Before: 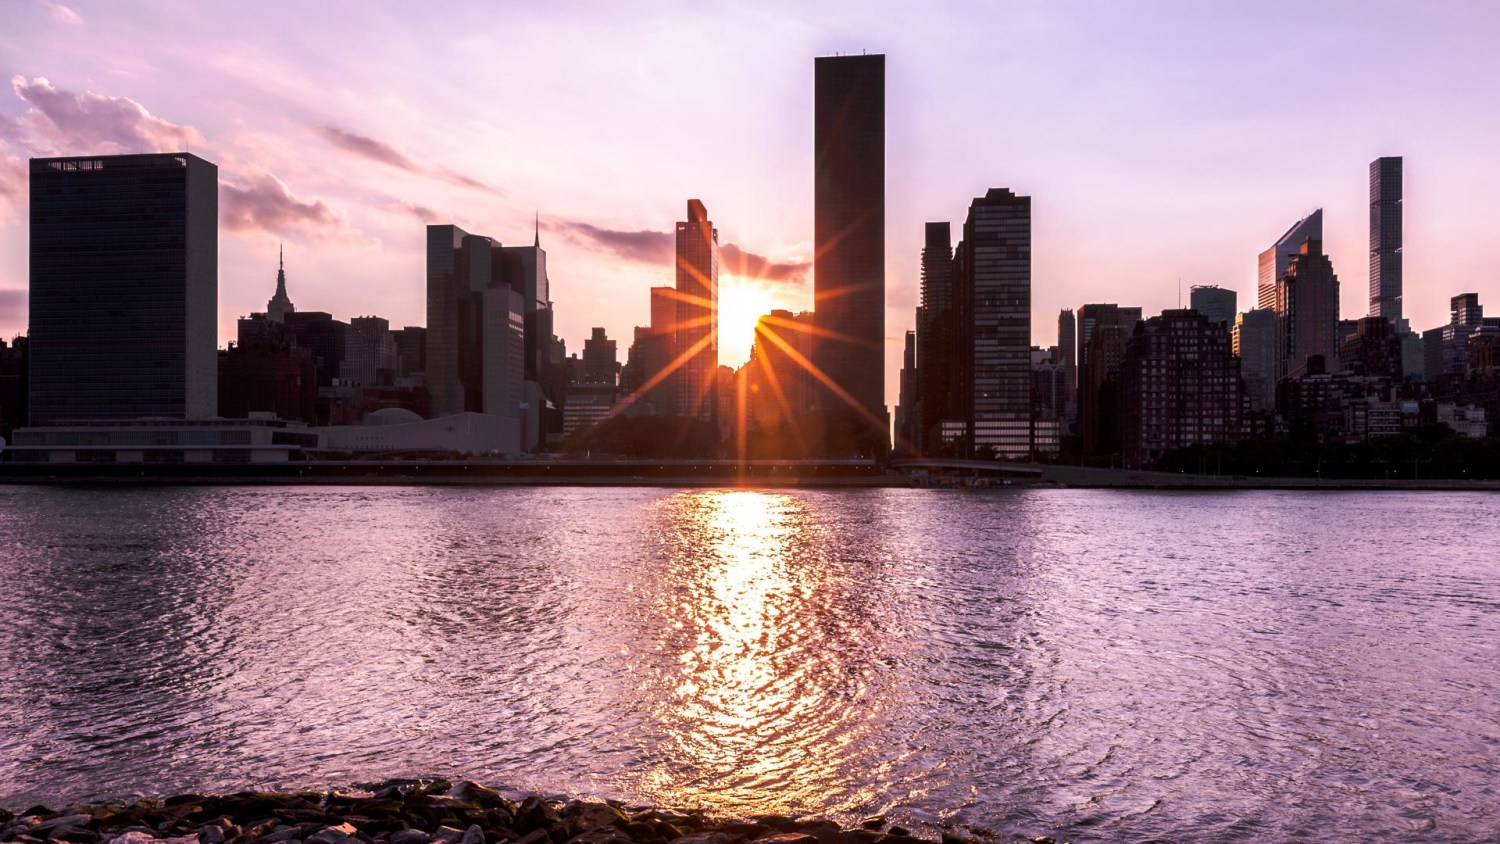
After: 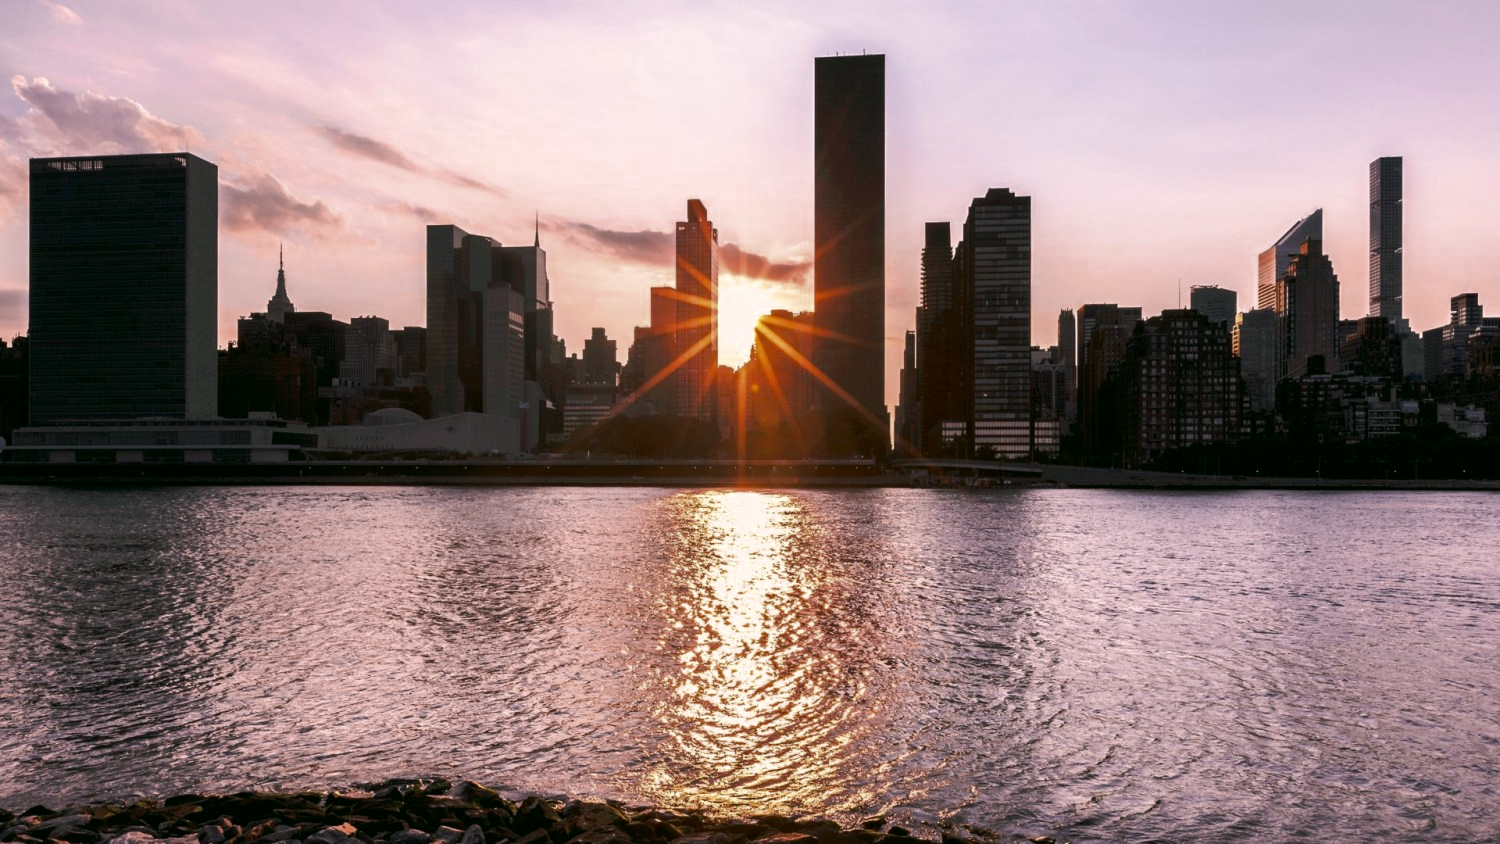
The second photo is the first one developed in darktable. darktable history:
color zones: curves: ch0 [(0, 0.5) (0.125, 0.4) (0.25, 0.5) (0.375, 0.4) (0.5, 0.4) (0.625, 0.35) (0.75, 0.35) (0.875, 0.5)]; ch1 [(0, 0.35) (0.125, 0.45) (0.25, 0.35) (0.375, 0.35) (0.5, 0.35) (0.625, 0.35) (0.75, 0.45) (0.875, 0.35)]; ch2 [(0, 0.6) (0.125, 0.5) (0.25, 0.5) (0.375, 0.6) (0.5, 0.6) (0.625, 0.5) (0.75, 0.5) (0.875, 0.5)]
color correction: highlights a* 4.02, highlights b* 4.98, shadows a* -7.55, shadows b* 4.98
